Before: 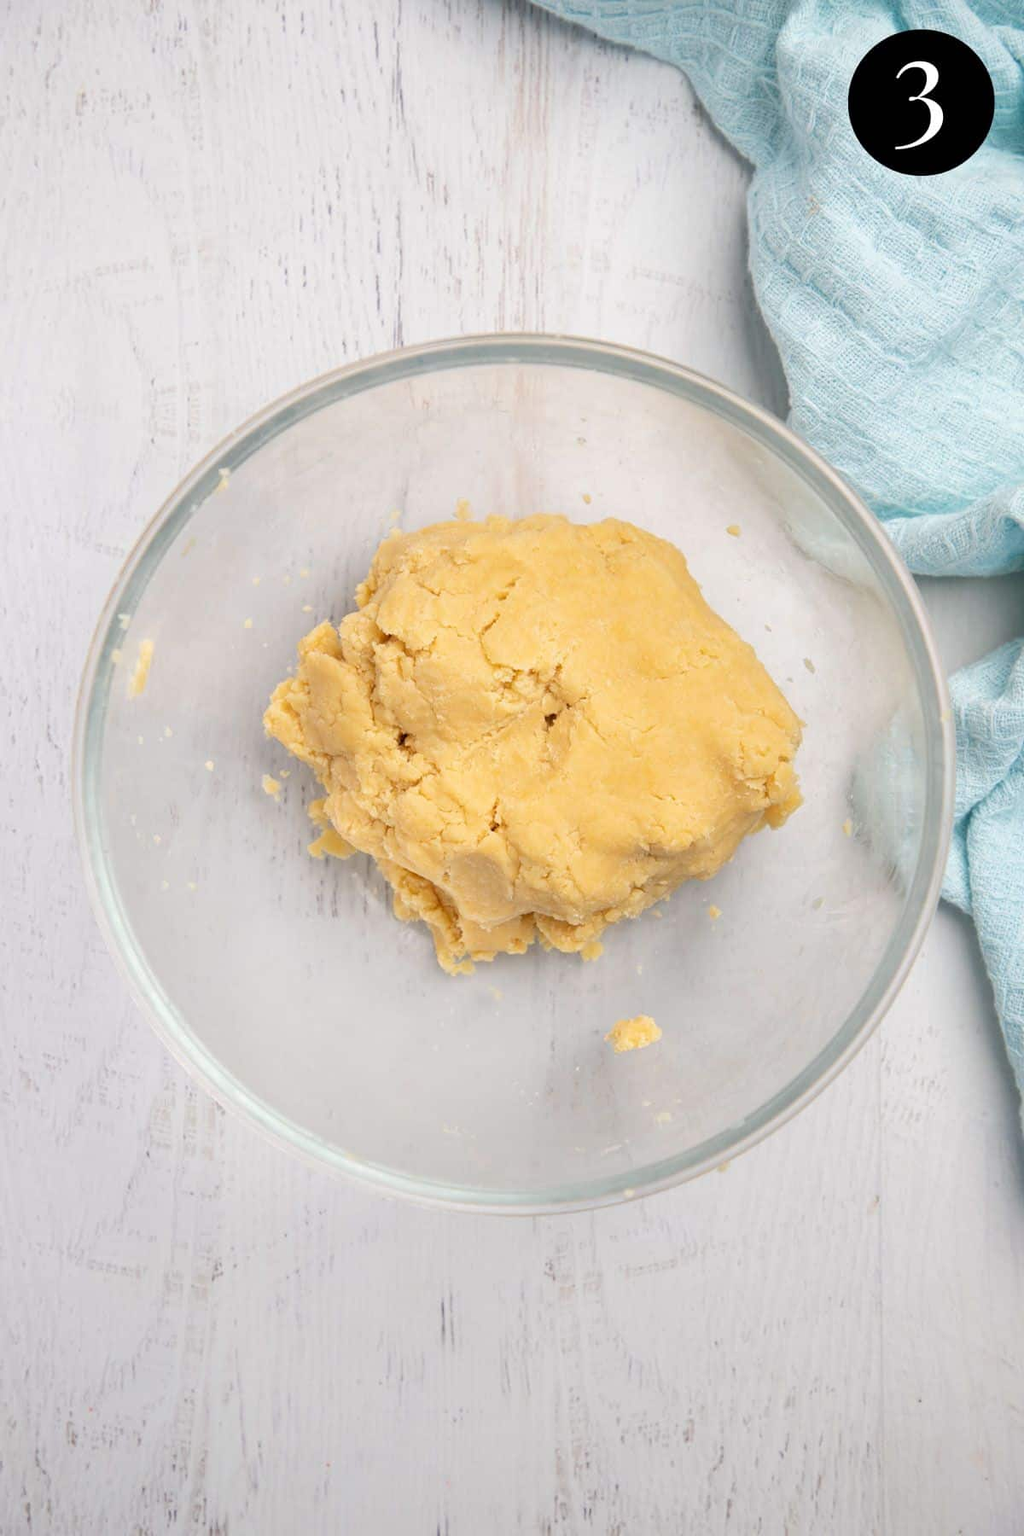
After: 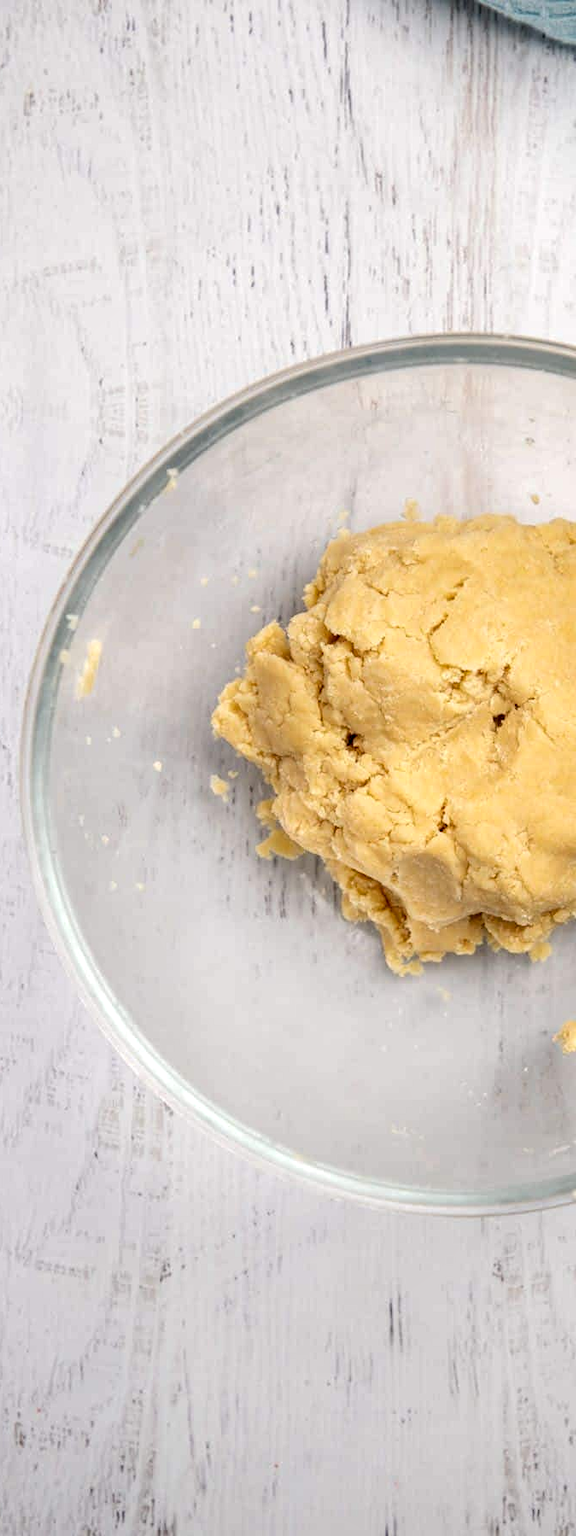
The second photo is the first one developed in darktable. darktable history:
local contrast: highlights 20%, shadows 70%, detail 170%
crop: left 5.114%, right 38.589%
